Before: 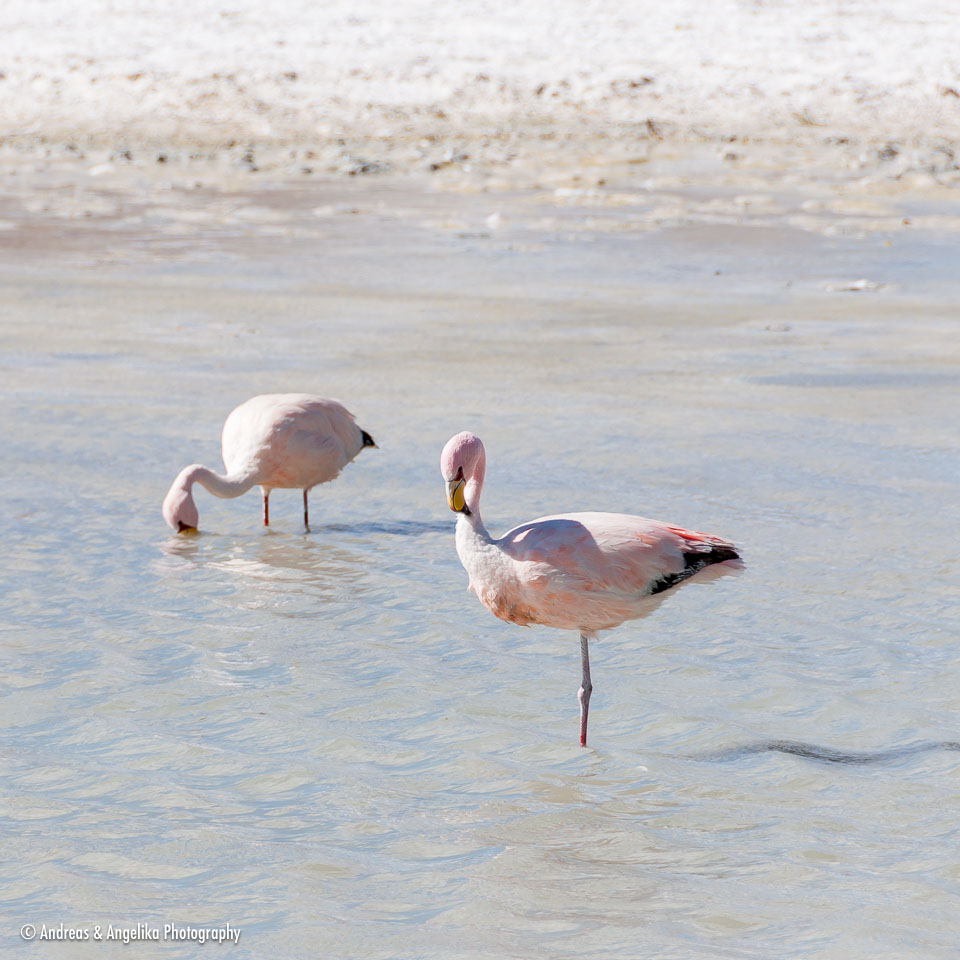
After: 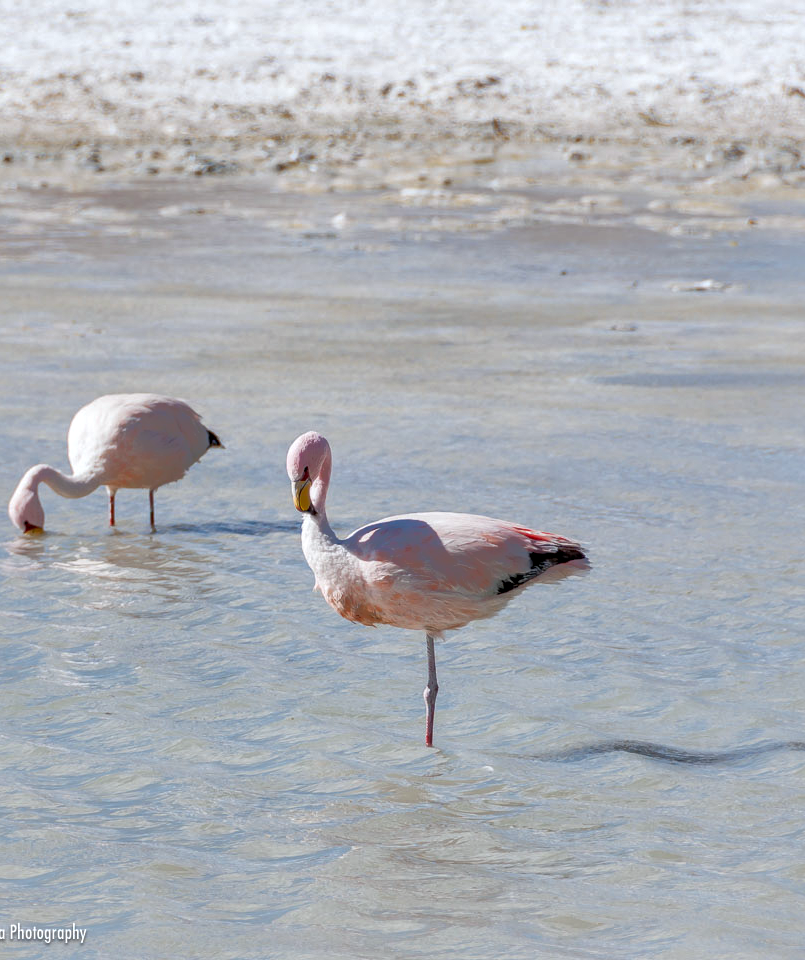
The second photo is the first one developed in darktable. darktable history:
white balance: red 0.982, blue 1.018
shadows and highlights: on, module defaults
crop: left 16.145%
local contrast: on, module defaults
tone equalizer: on, module defaults
